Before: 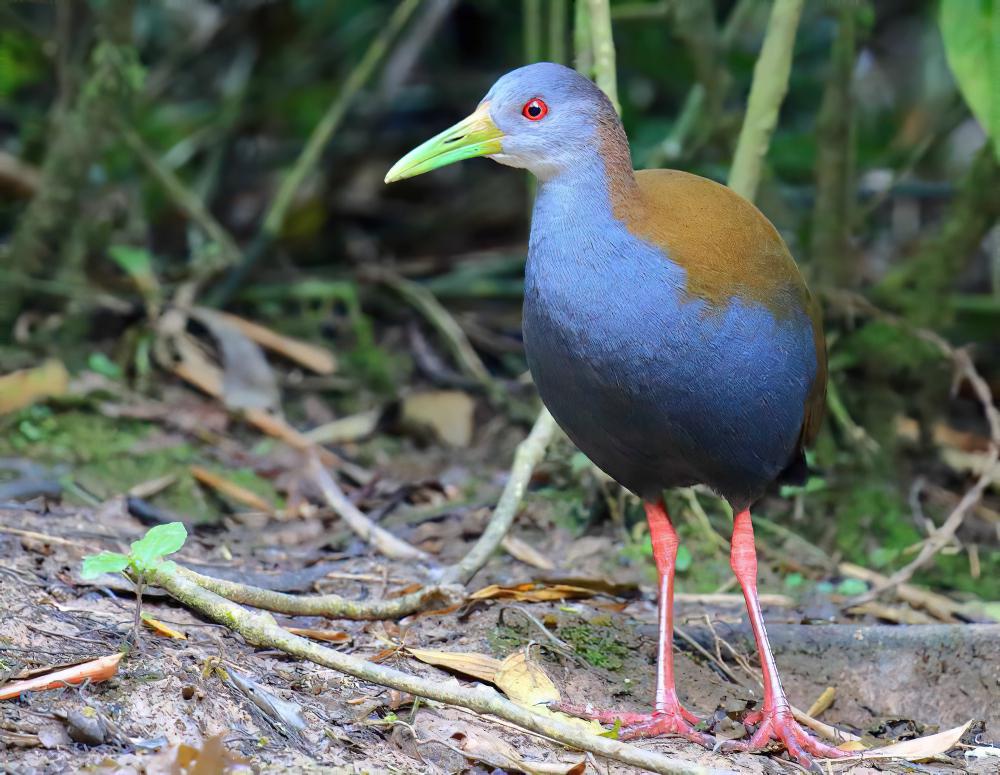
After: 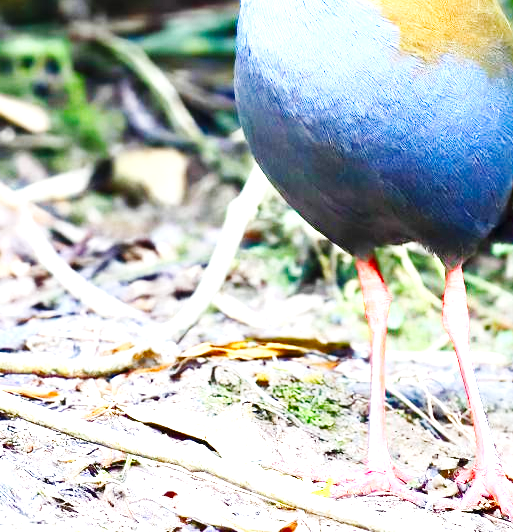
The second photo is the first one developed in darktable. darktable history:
crop and rotate: left 28.829%, top 31.26%, right 19.83%
exposure: black level correction 0, exposure 1.467 EV, compensate exposure bias true, compensate highlight preservation false
shadows and highlights: shadows 37.35, highlights -27.1, highlights color adjustment 52.01%, soften with gaussian
color balance rgb: perceptual saturation grading › global saturation 20%, perceptual saturation grading › highlights -24.736%, perceptual saturation grading › shadows 24.341%, perceptual brilliance grading › highlights 7.759%, perceptual brilliance grading › mid-tones 3.592%, perceptual brilliance grading › shadows 1.312%, contrast 4.189%
base curve: curves: ch0 [(0, 0) (0.032, 0.025) (0.121, 0.166) (0.206, 0.329) (0.605, 0.79) (1, 1)], preserve colors none
